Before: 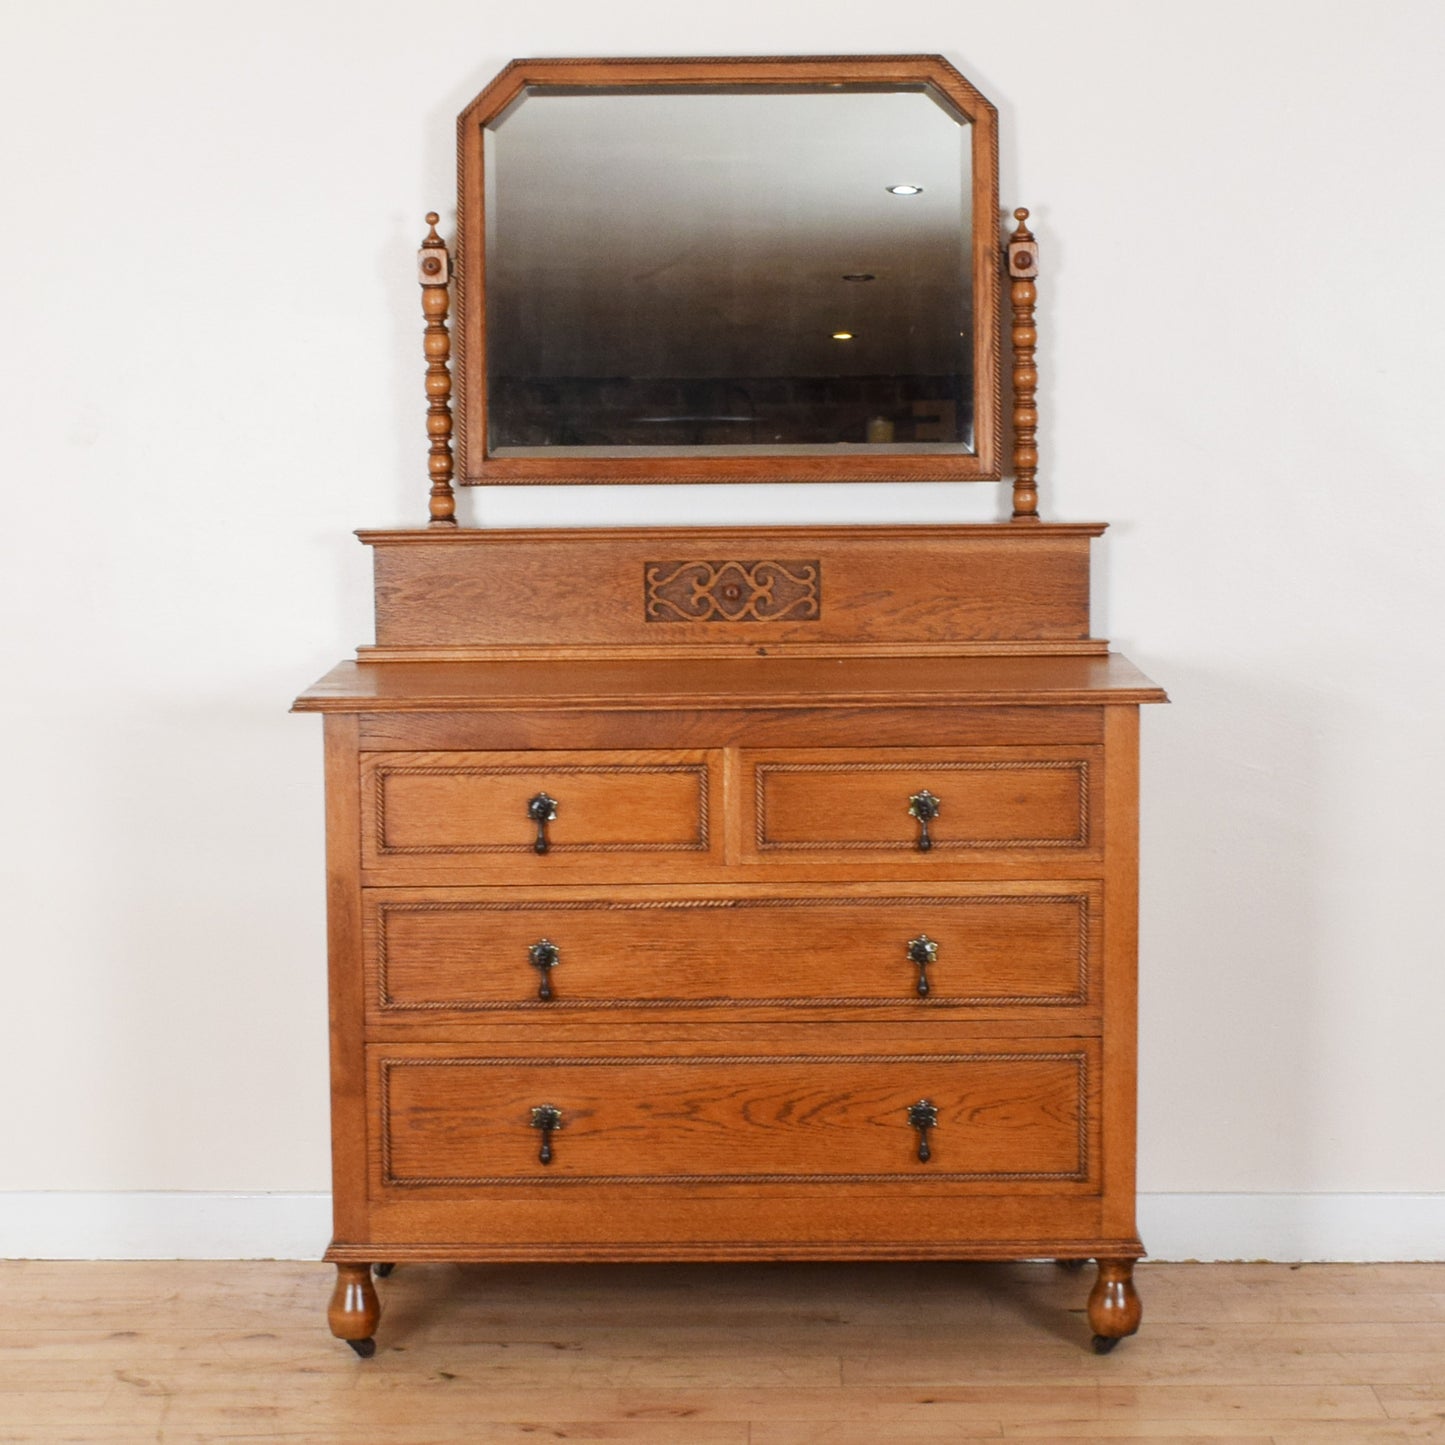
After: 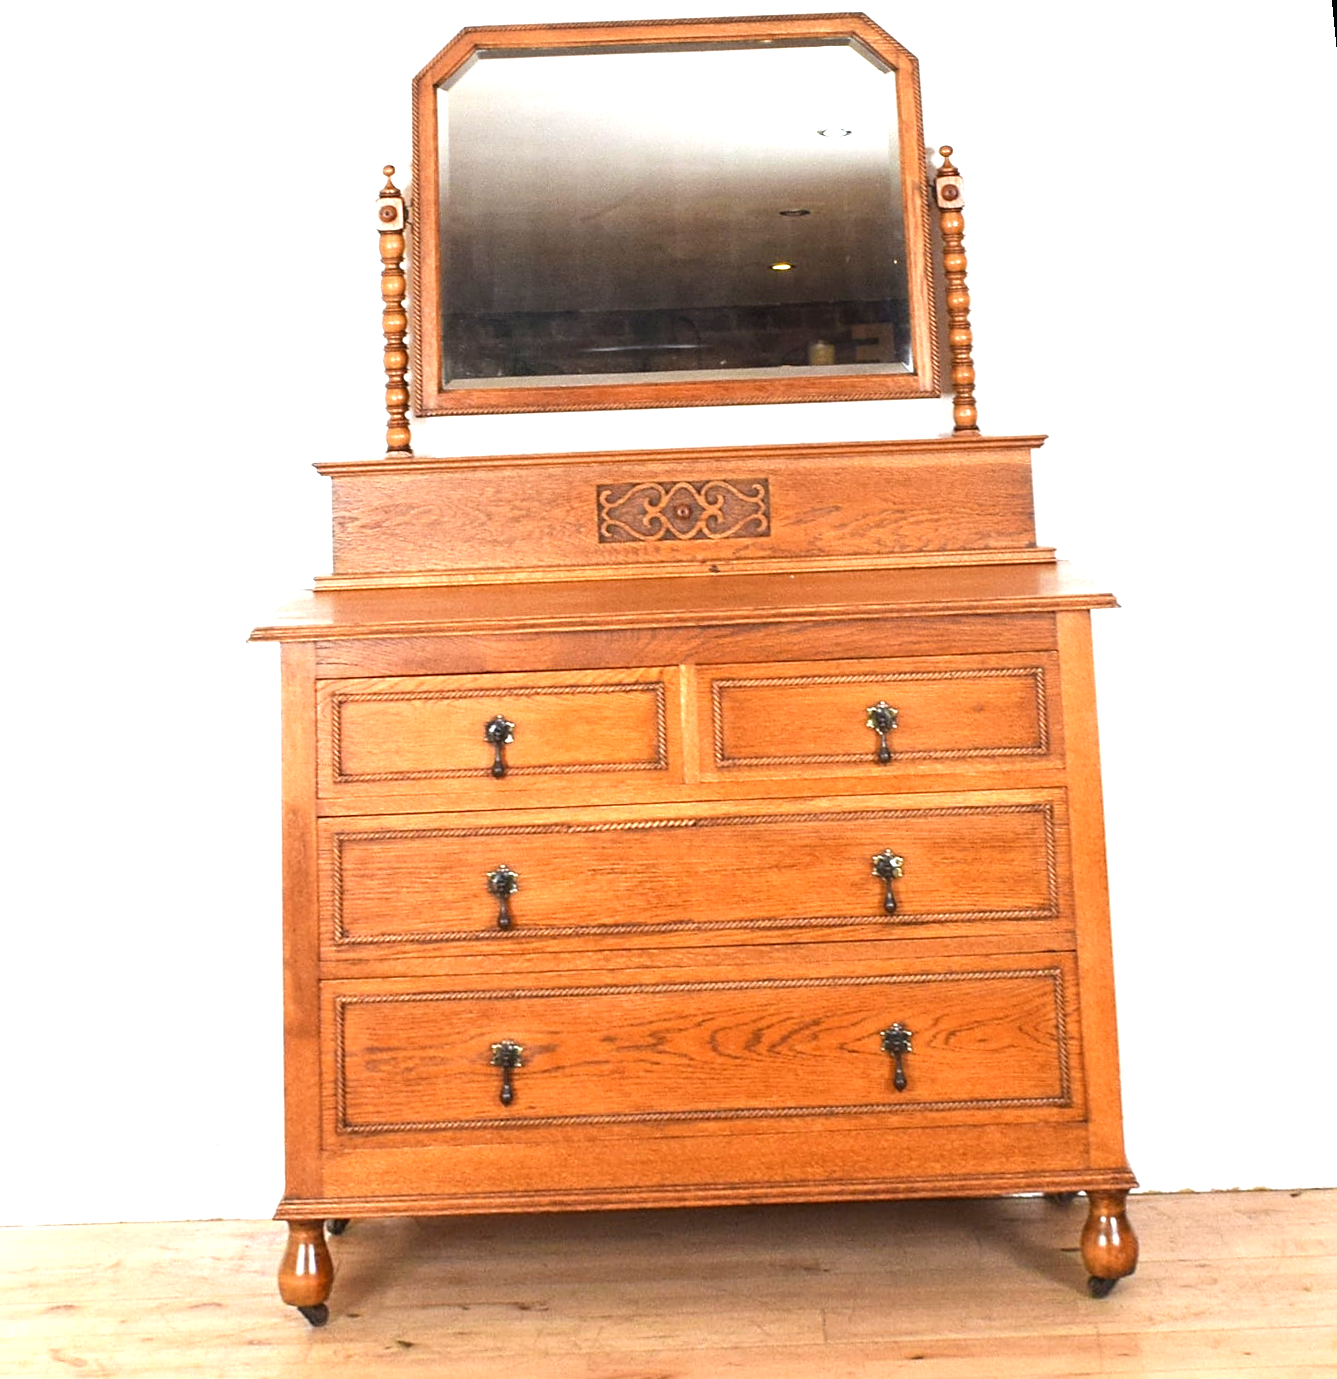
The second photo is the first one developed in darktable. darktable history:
rotate and perspective: rotation -1.68°, lens shift (vertical) -0.146, crop left 0.049, crop right 0.912, crop top 0.032, crop bottom 0.96
sharpen: amount 0.478
exposure: black level correction 0, exposure 1.2 EV, compensate exposure bias true, compensate highlight preservation false
